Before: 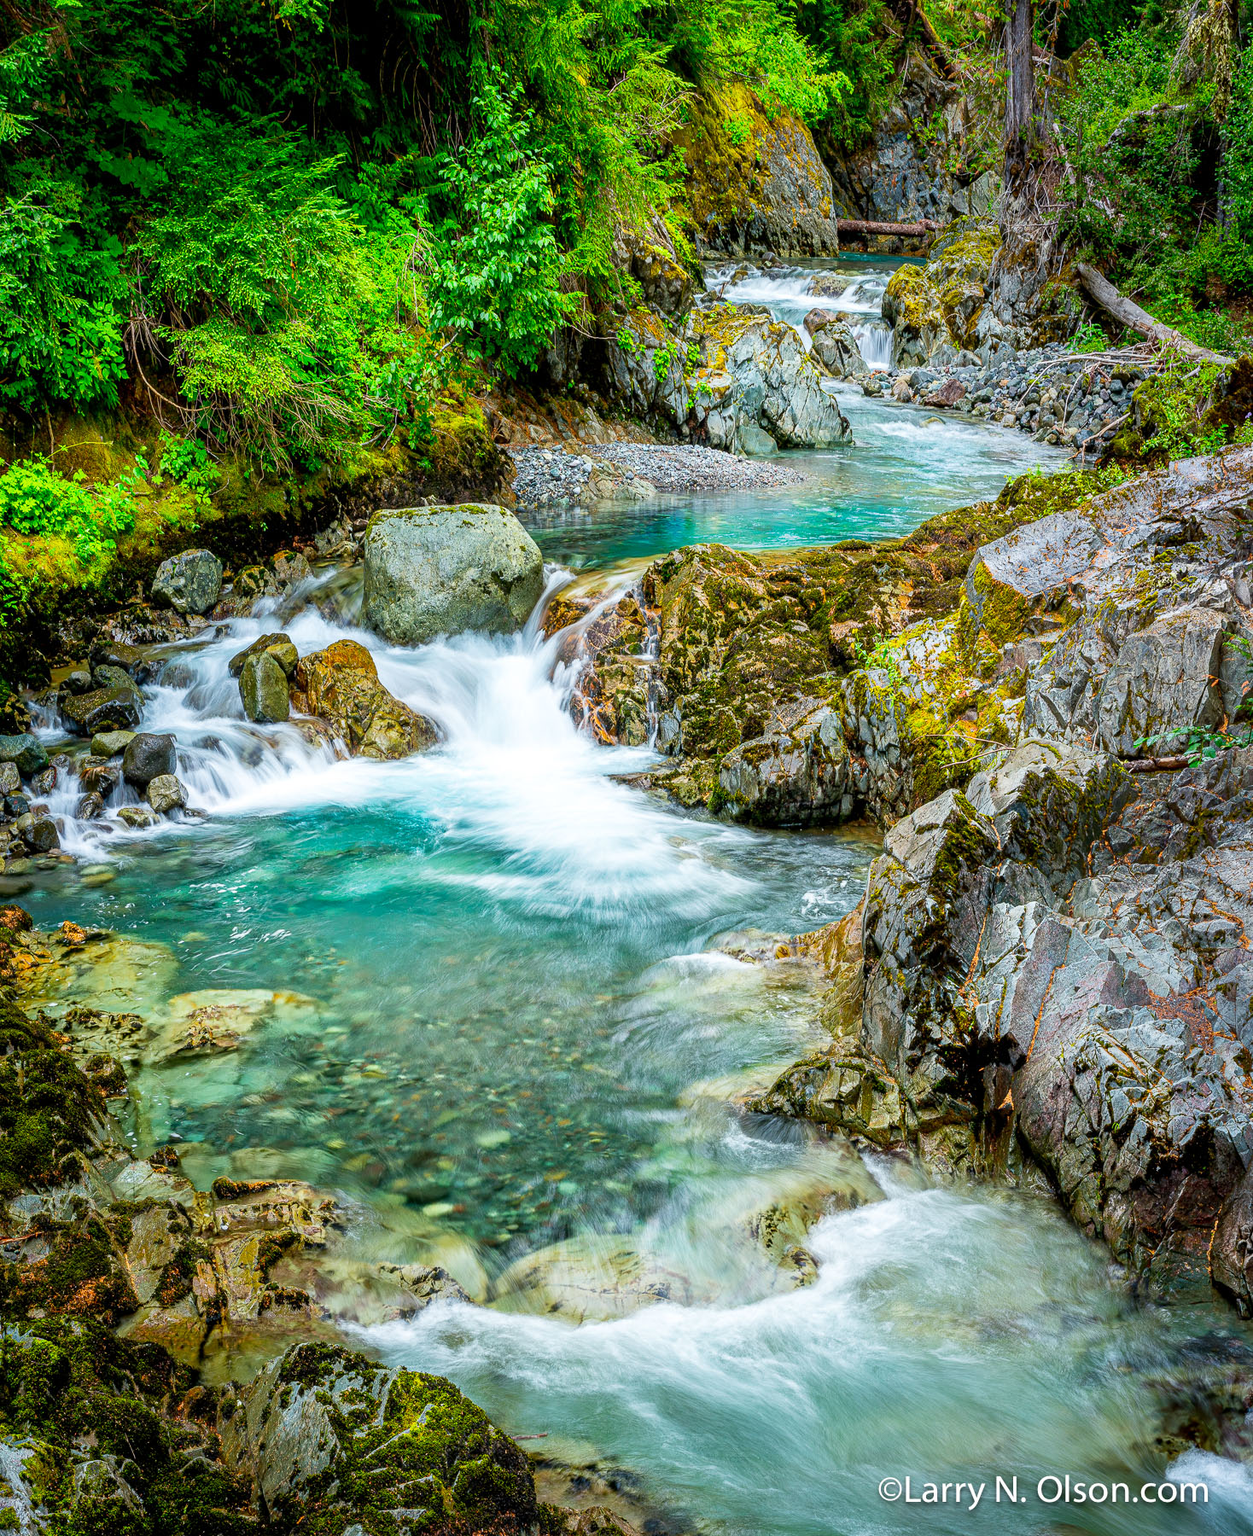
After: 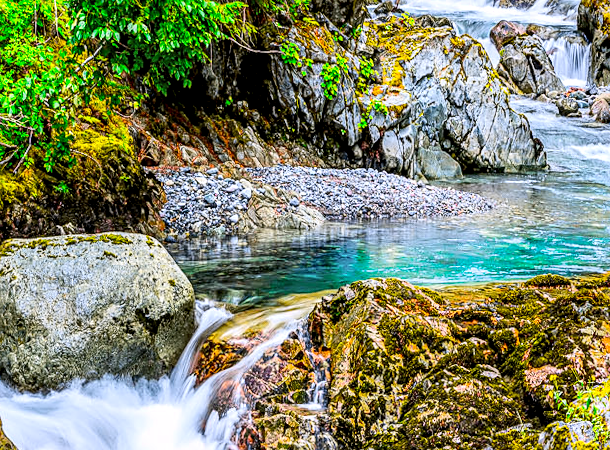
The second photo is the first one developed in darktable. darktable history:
white balance: red 1.05, blue 1.072
tone curve: curves: ch0 [(0, 0) (0.087, 0.054) (0.281, 0.245) (0.506, 0.526) (0.8, 0.824) (0.994, 0.955)]; ch1 [(0, 0) (0.27, 0.195) (0.406, 0.435) (0.452, 0.474) (0.495, 0.5) (0.514, 0.508) (0.563, 0.584) (0.654, 0.689) (1, 1)]; ch2 [(0, 0) (0.269, 0.299) (0.459, 0.441) (0.498, 0.499) (0.523, 0.52) (0.551, 0.549) (0.633, 0.625) (0.659, 0.681) (0.718, 0.764) (1, 1)], color space Lab, independent channels, preserve colors none
rotate and perspective: rotation 0.215°, lens shift (vertical) -0.139, crop left 0.069, crop right 0.939, crop top 0.002, crop bottom 0.996
sharpen: radius 1.864, amount 0.398, threshold 1.271
crop: left 28.64%, top 16.832%, right 26.637%, bottom 58.055%
local contrast: detail 150%
shadows and highlights: shadows 52.34, highlights -28.23, soften with gaussian
